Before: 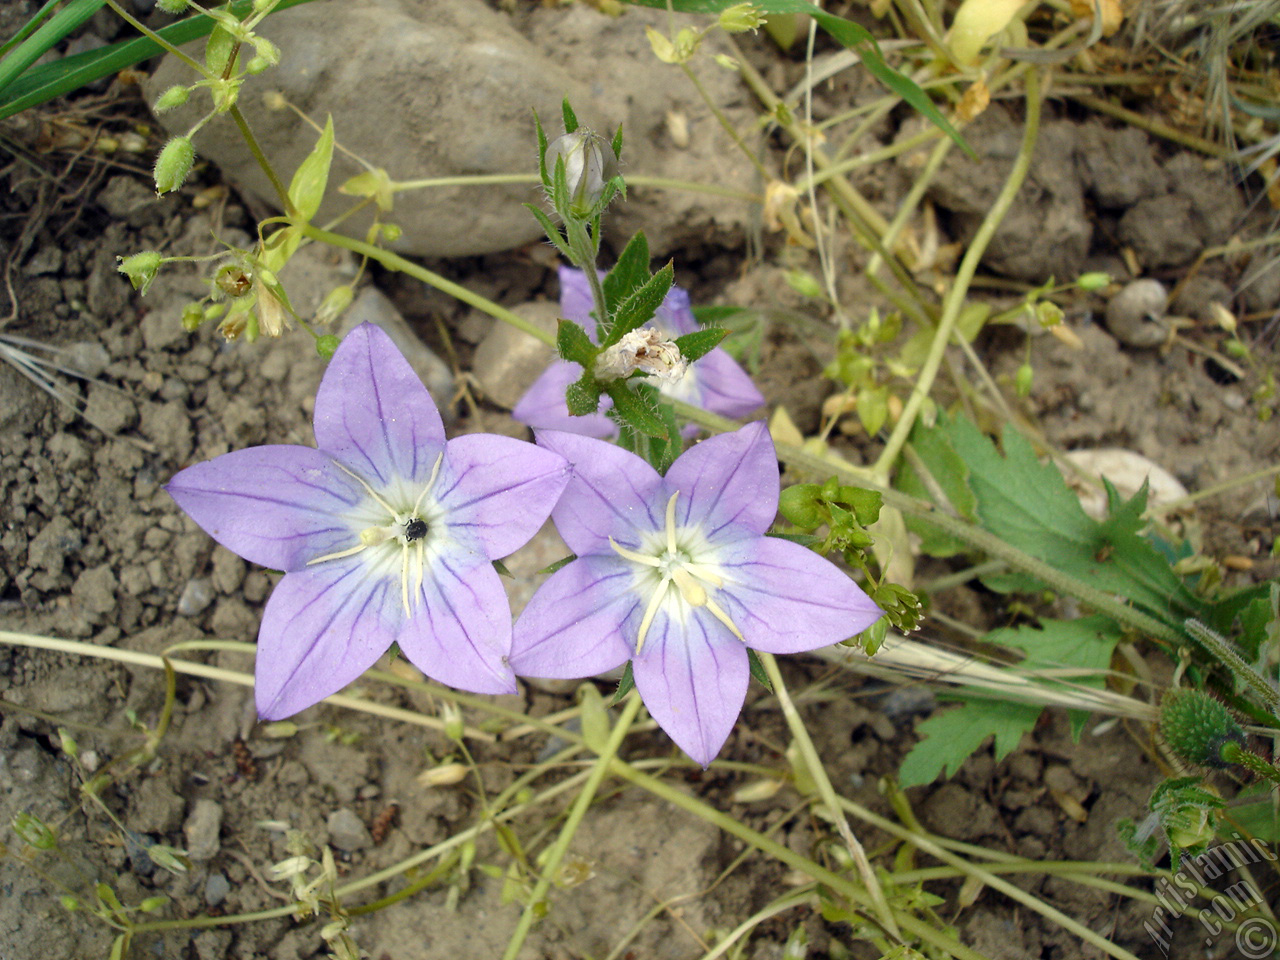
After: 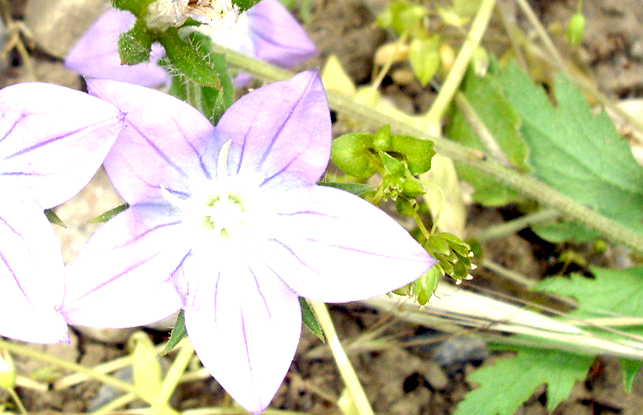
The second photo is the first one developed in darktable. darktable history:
exposure: black level correction 0.009, exposure 1.425 EV, compensate highlight preservation false
graduated density: on, module defaults
crop: left 35.03%, top 36.625%, right 14.663%, bottom 20.057%
